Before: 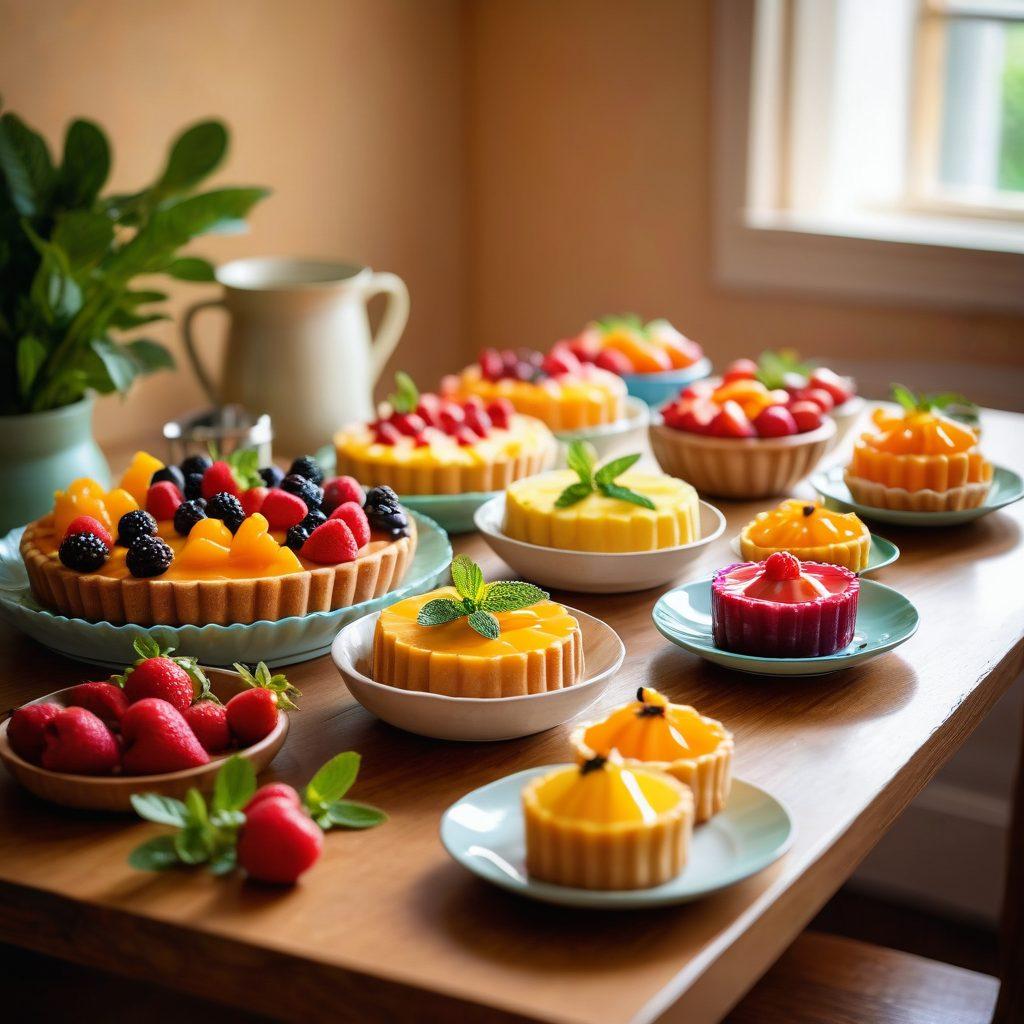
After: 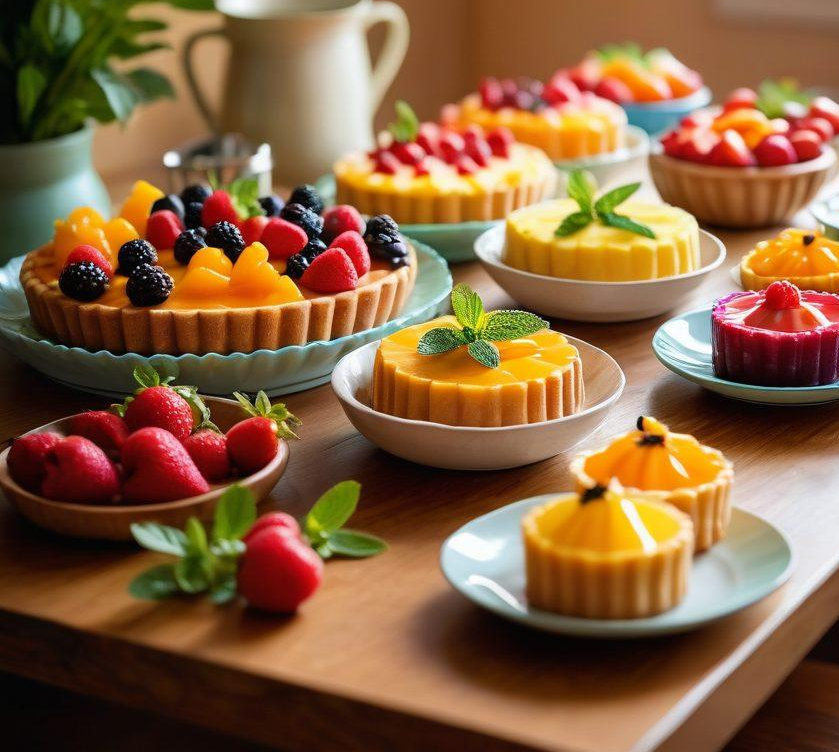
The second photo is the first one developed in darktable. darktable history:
exposure: compensate highlight preservation false
crop: top 26.485%, right 18.019%
